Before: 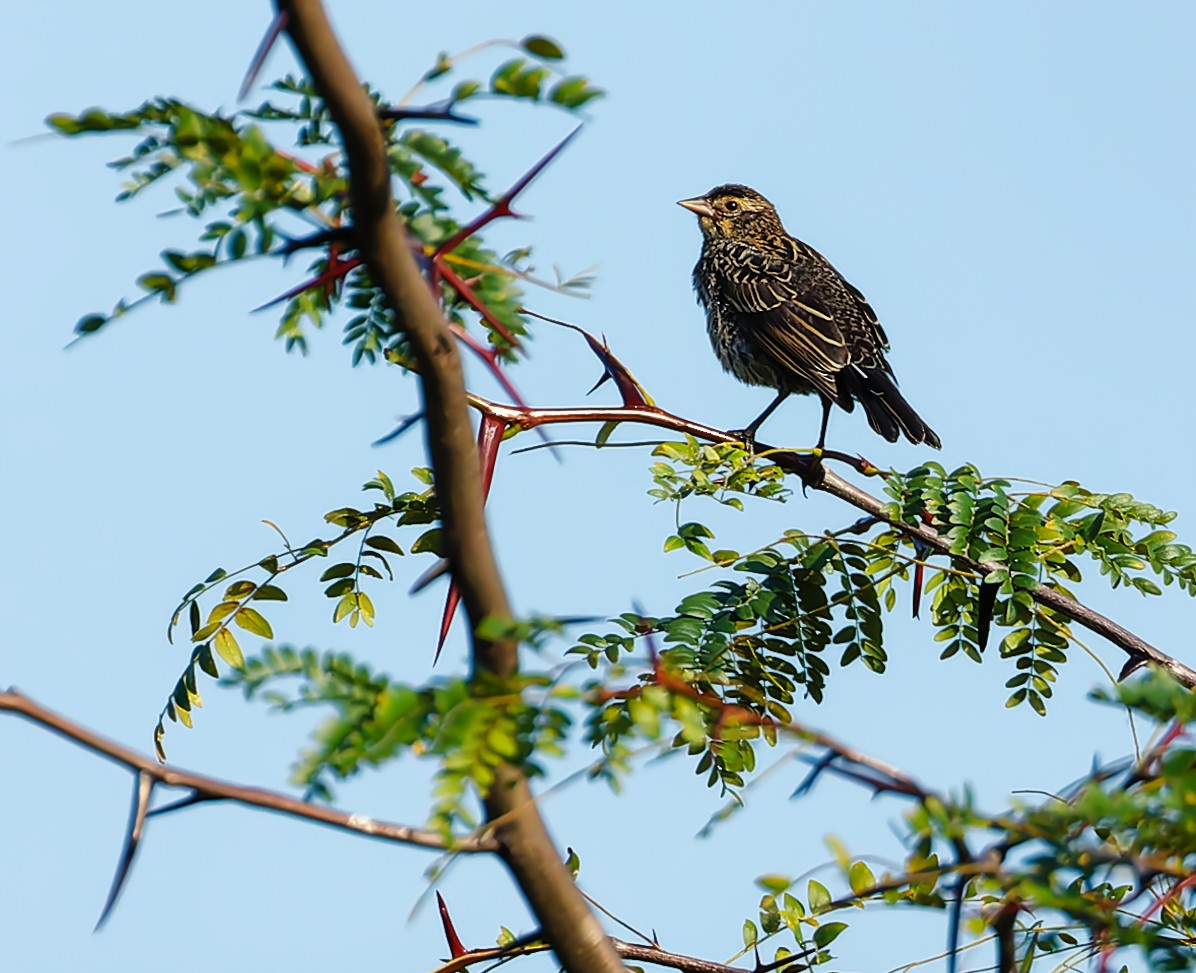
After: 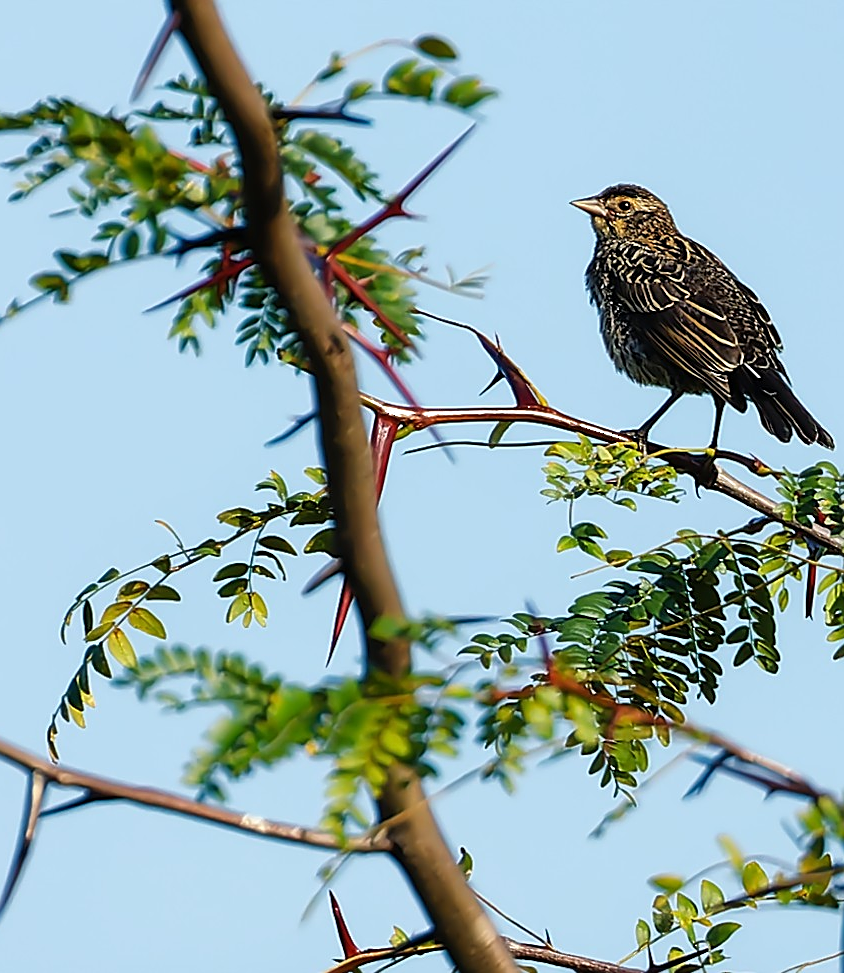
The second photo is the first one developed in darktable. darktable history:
crop and rotate: left 9.079%, right 20.296%
sharpen: on, module defaults
